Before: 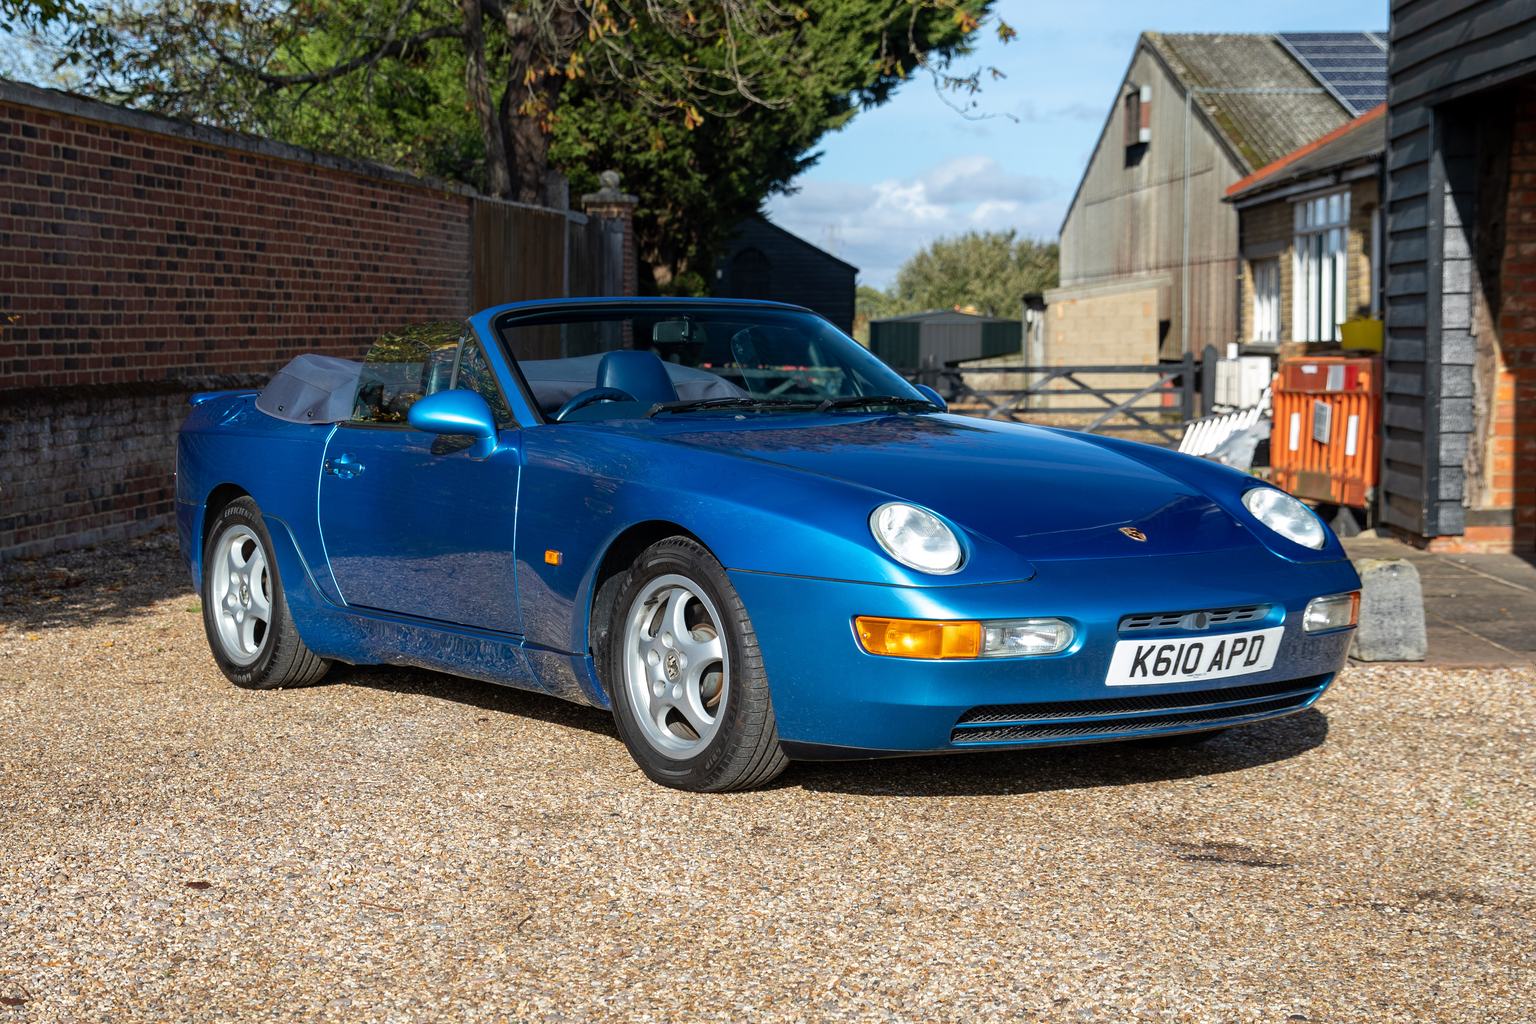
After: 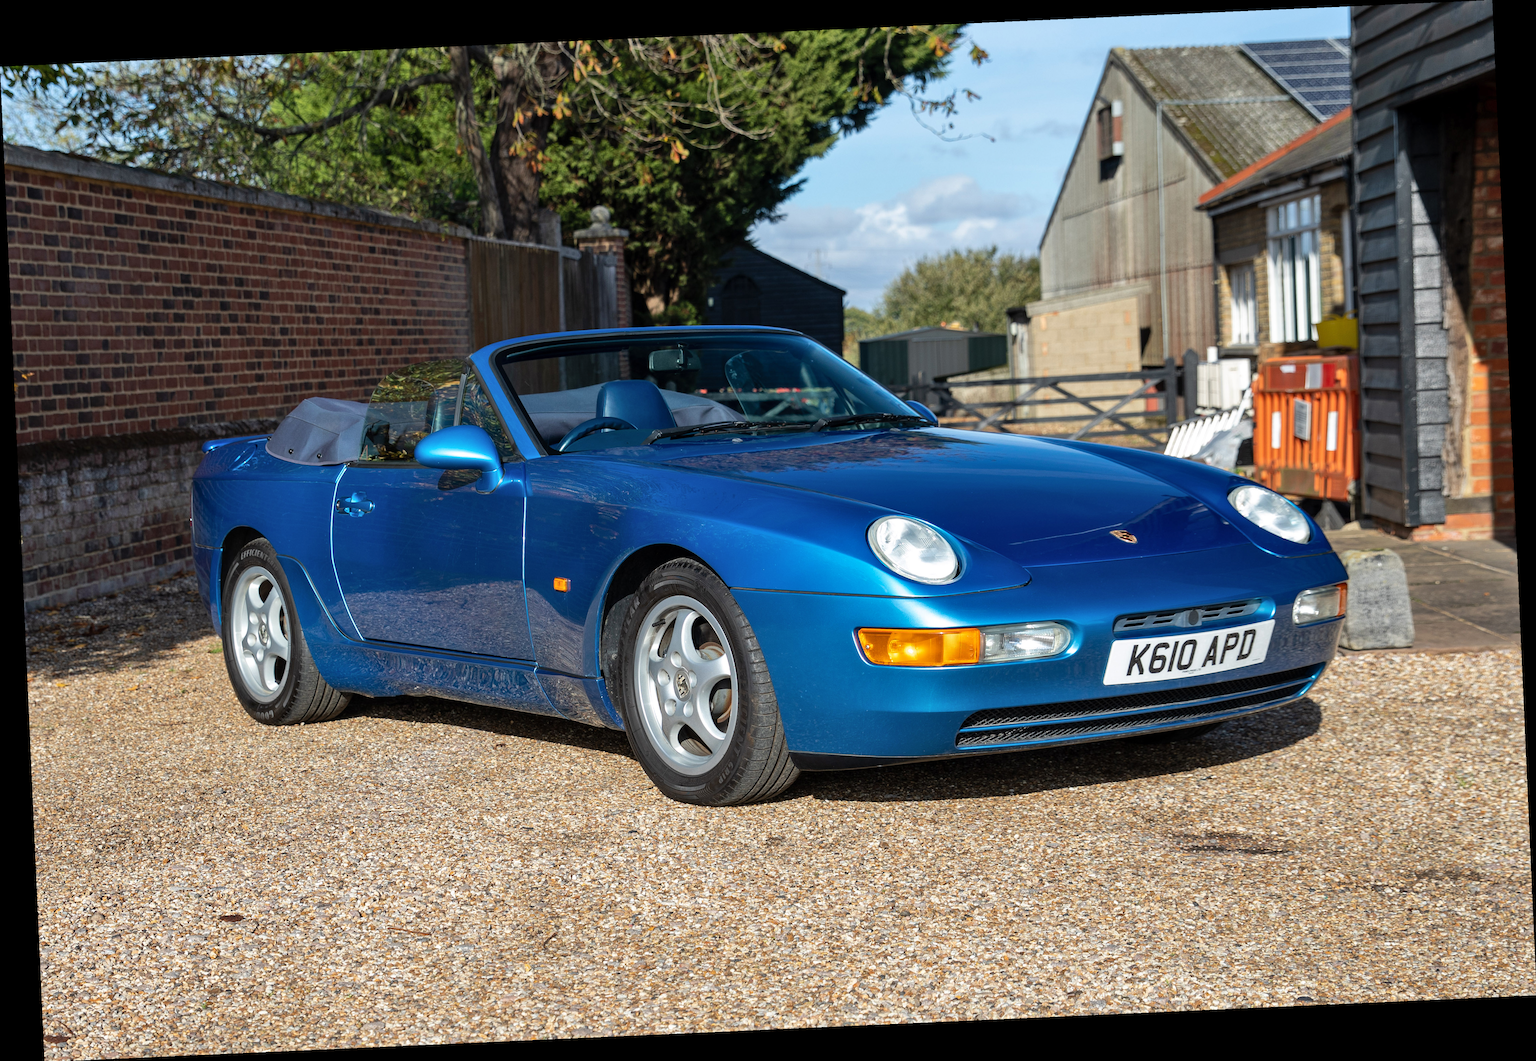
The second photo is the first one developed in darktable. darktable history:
shadows and highlights: shadows 37.27, highlights -28.18, soften with gaussian
rotate and perspective: rotation -2.56°, automatic cropping off
